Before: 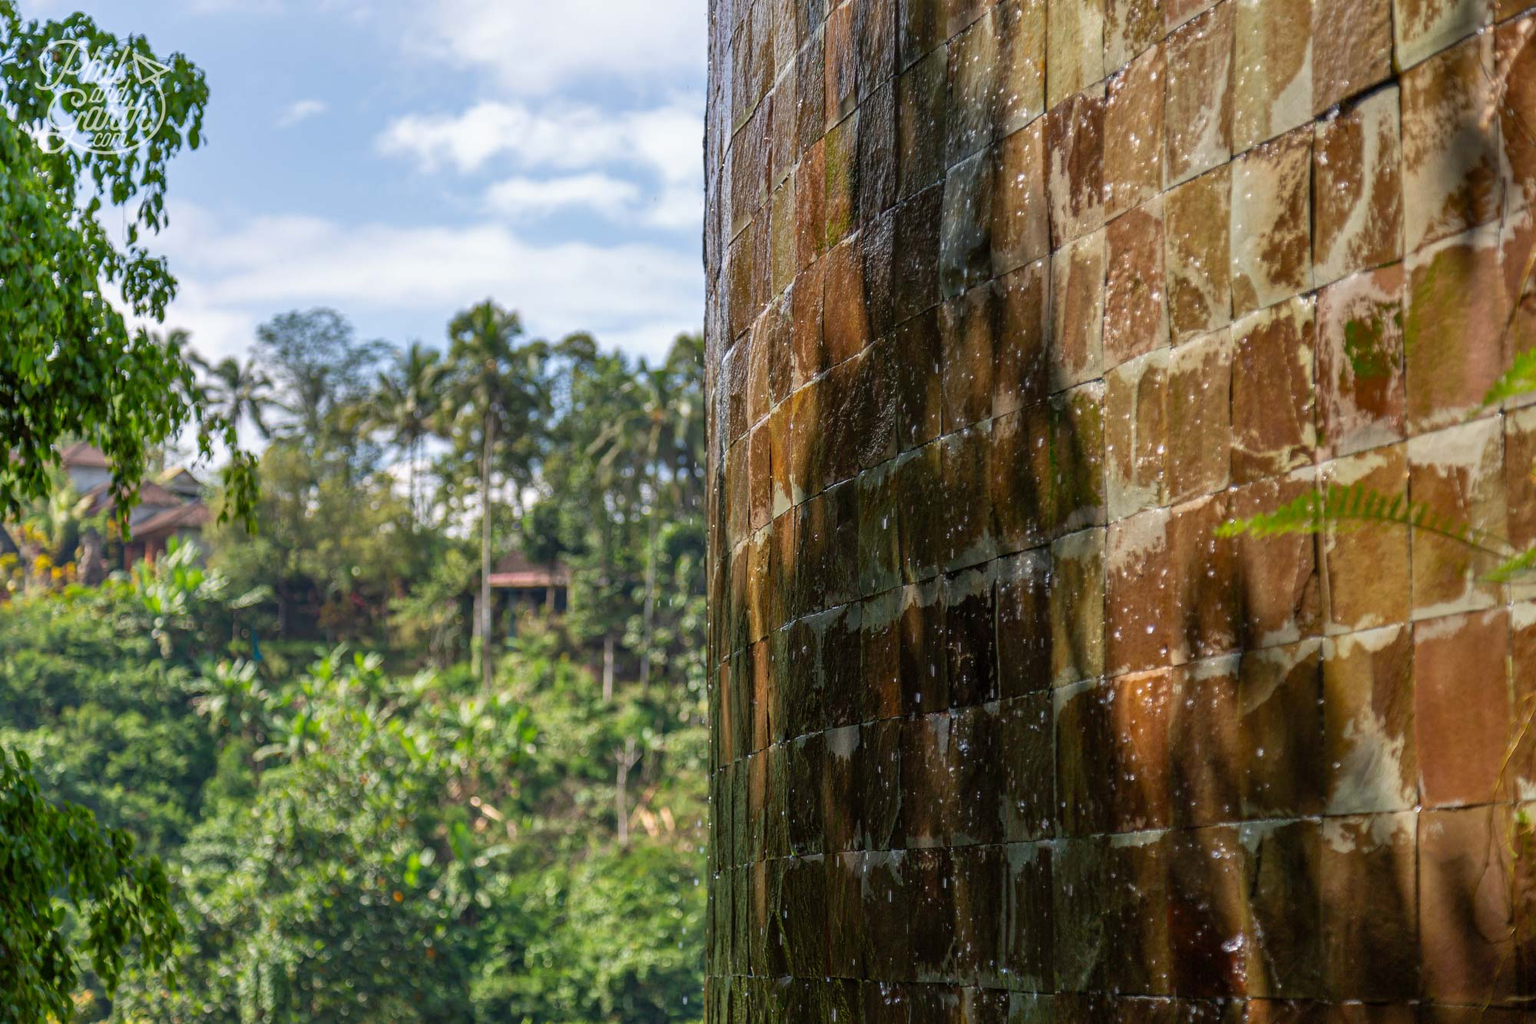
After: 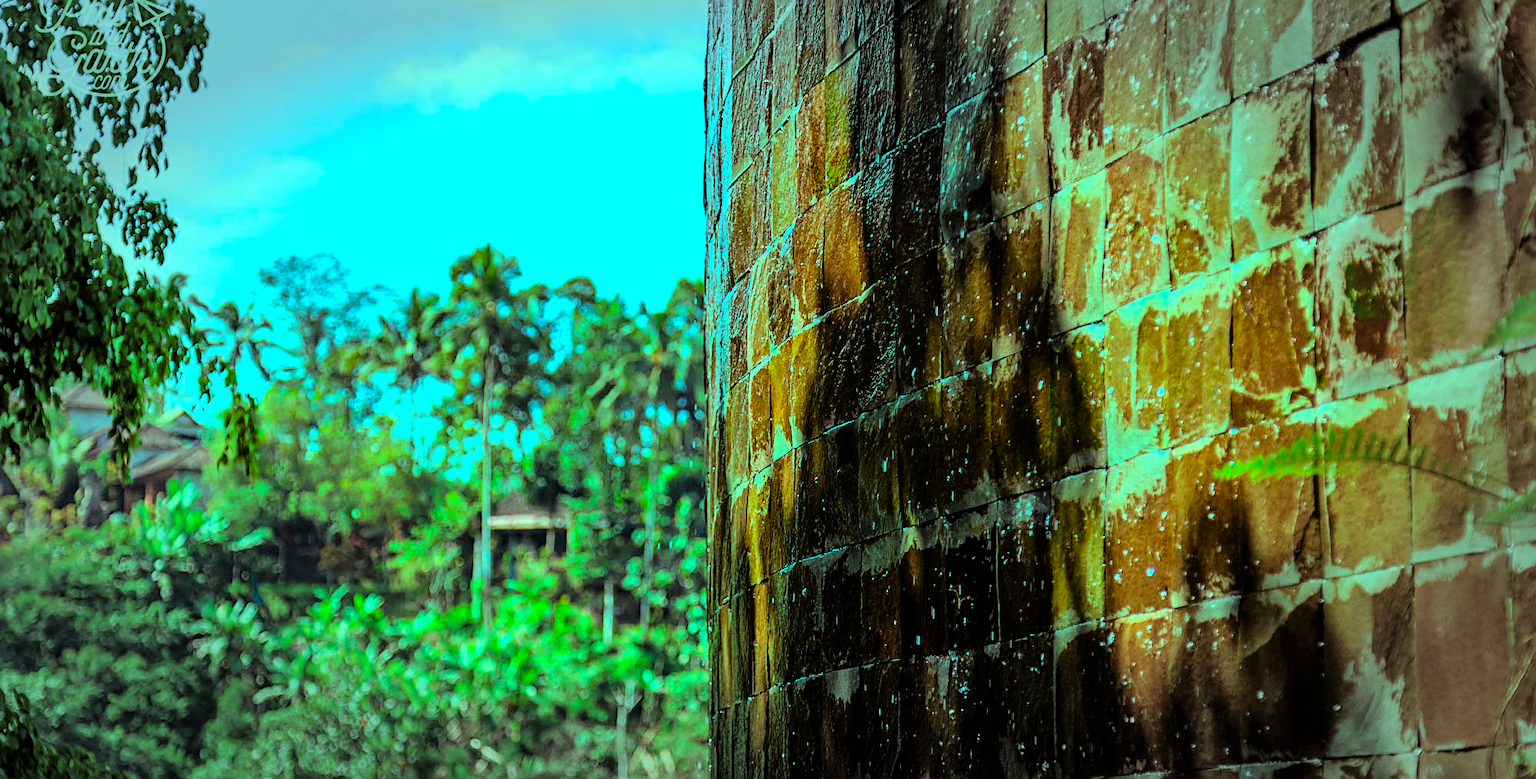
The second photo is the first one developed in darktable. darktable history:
crop: top 5.693%, bottom 18.147%
color balance rgb: highlights gain › luminance 20.106%, highlights gain › chroma 13.146%, highlights gain › hue 175.73°, perceptual saturation grading › global saturation 25.873%, global vibrance 23.063%
tone curve: curves: ch0 [(0, 0) (0.003, 0) (0.011, 0.001) (0.025, 0.001) (0.044, 0.003) (0.069, 0.009) (0.1, 0.018) (0.136, 0.032) (0.177, 0.074) (0.224, 0.13) (0.277, 0.218) (0.335, 0.321) (0.399, 0.425) (0.468, 0.523) (0.543, 0.617) (0.623, 0.708) (0.709, 0.789) (0.801, 0.873) (0.898, 0.967) (1, 1)], color space Lab, linked channels, preserve colors none
vignetting: fall-off start 65.89%, fall-off radius 39.66%, automatic ratio true, width/height ratio 0.679
sharpen: on, module defaults
exposure: exposure 0.187 EV, compensate exposure bias true, compensate highlight preservation false
